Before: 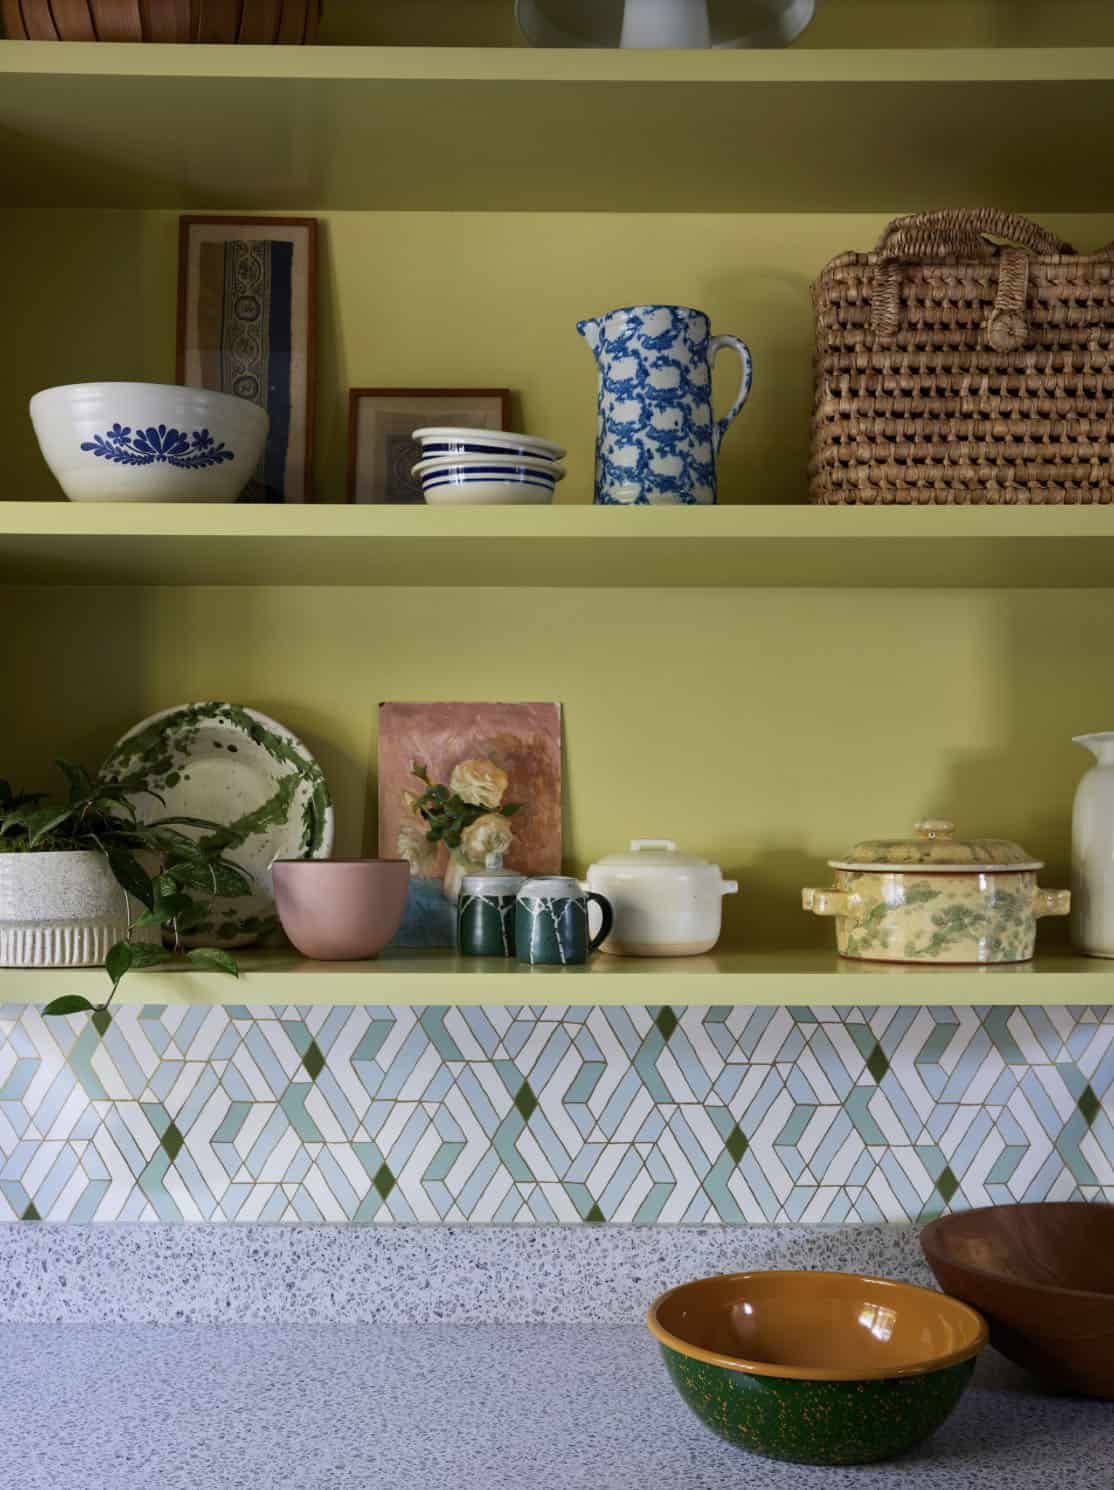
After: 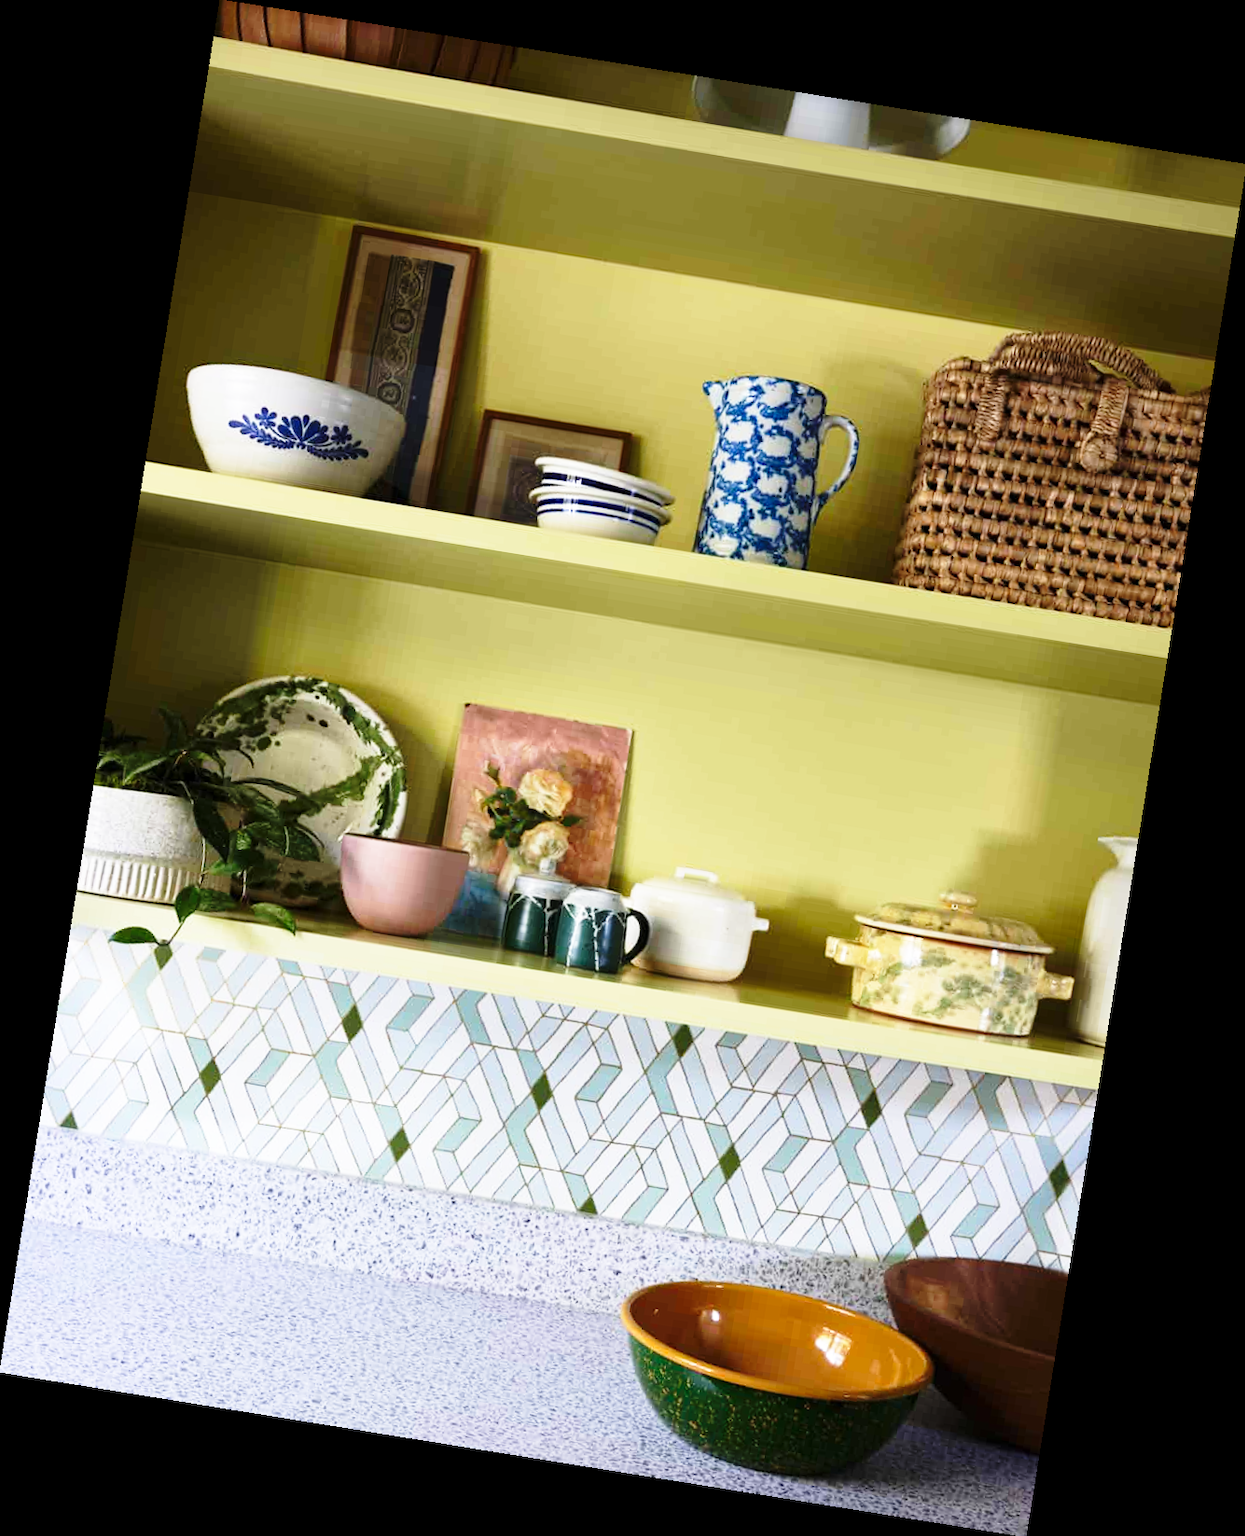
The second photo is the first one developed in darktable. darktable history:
rotate and perspective: rotation 9.12°, automatic cropping off
base curve: curves: ch0 [(0, 0) (0.026, 0.03) (0.109, 0.232) (0.351, 0.748) (0.669, 0.968) (1, 1)], preserve colors none
